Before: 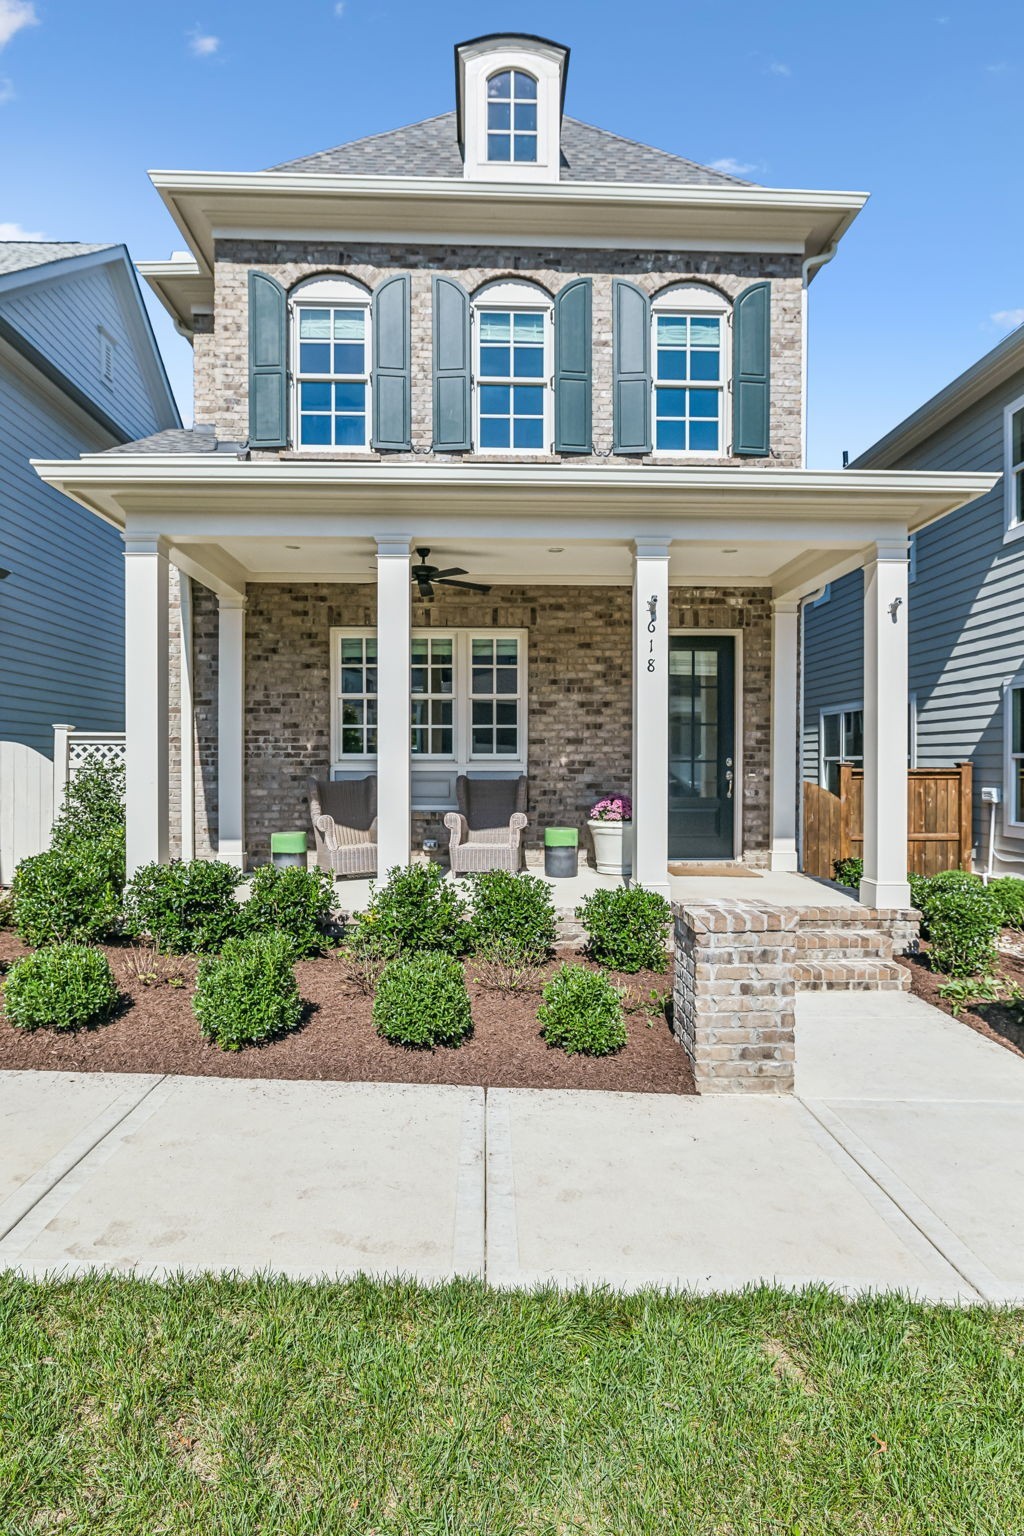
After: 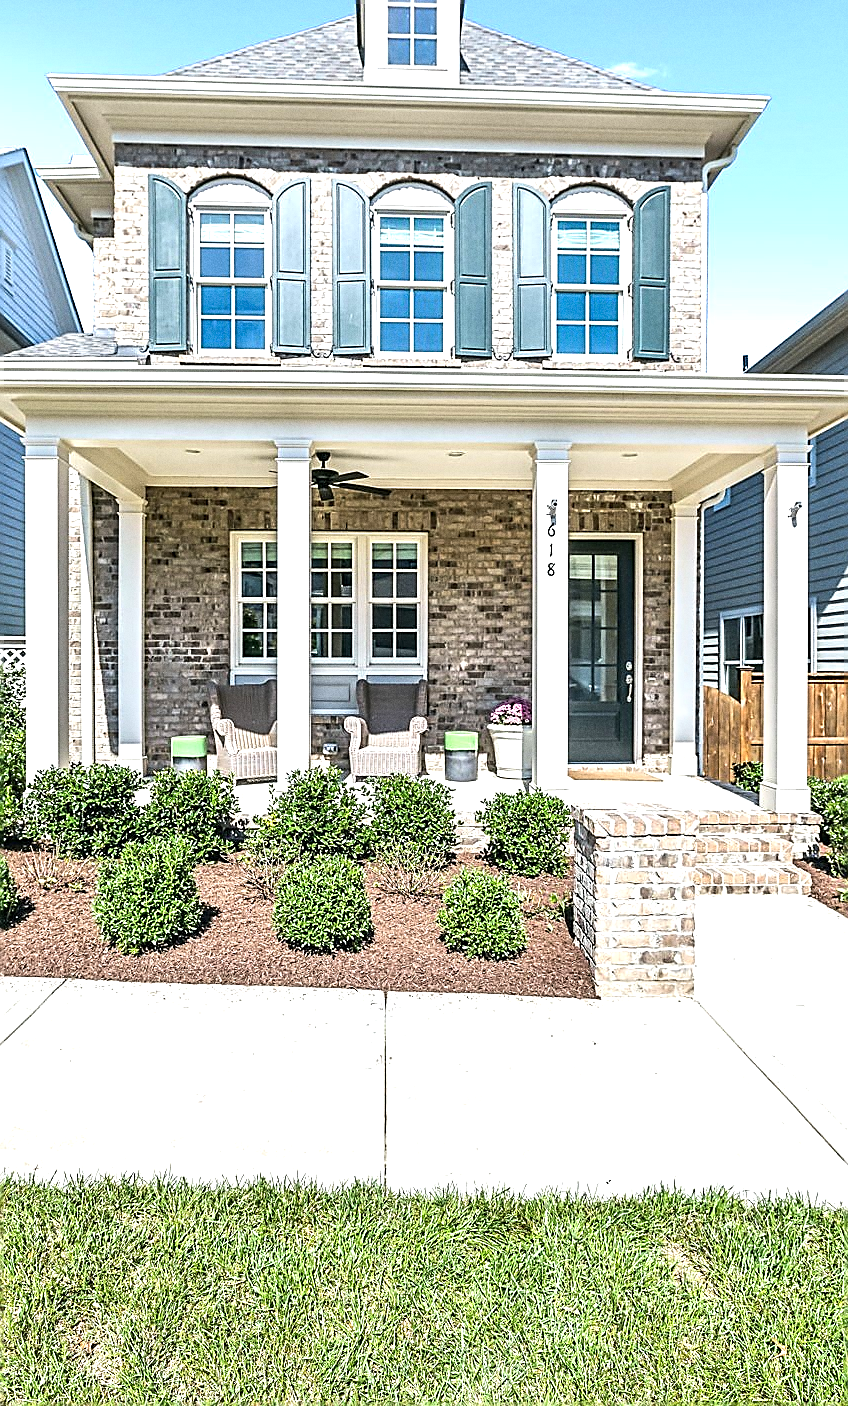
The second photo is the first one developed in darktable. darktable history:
tone equalizer: -8 EV -0.417 EV, -7 EV -0.389 EV, -6 EV -0.333 EV, -5 EV -0.222 EV, -3 EV 0.222 EV, -2 EV 0.333 EV, -1 EV 0.389 EV, +0 EV 0.417 EV, edges refinement/feathering 500, mask exposure compensation -1.57 EV, preserve details no
sharpen: radius 1.4, amount 1.25, threshold 0.7
exposure: exposure 0.6 EV, compensate highlight preservation false
crop: left 9.807%, top 6.259%, right 7.334%, bottom 2.177%
grain: coarseness 0.09 ISO
color balance rgb: on, module defaults
